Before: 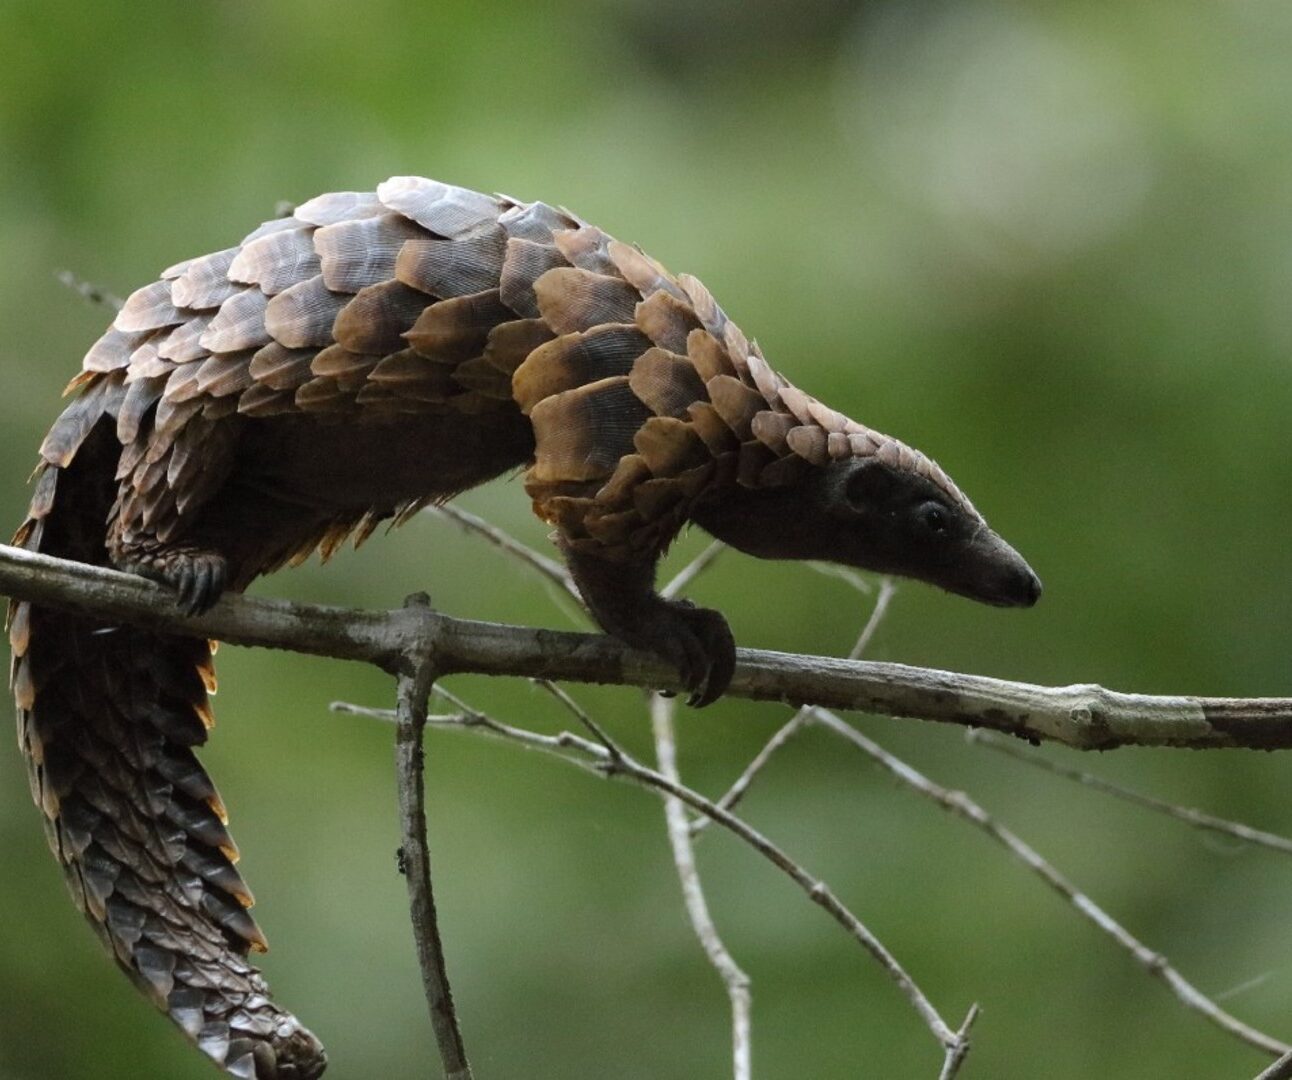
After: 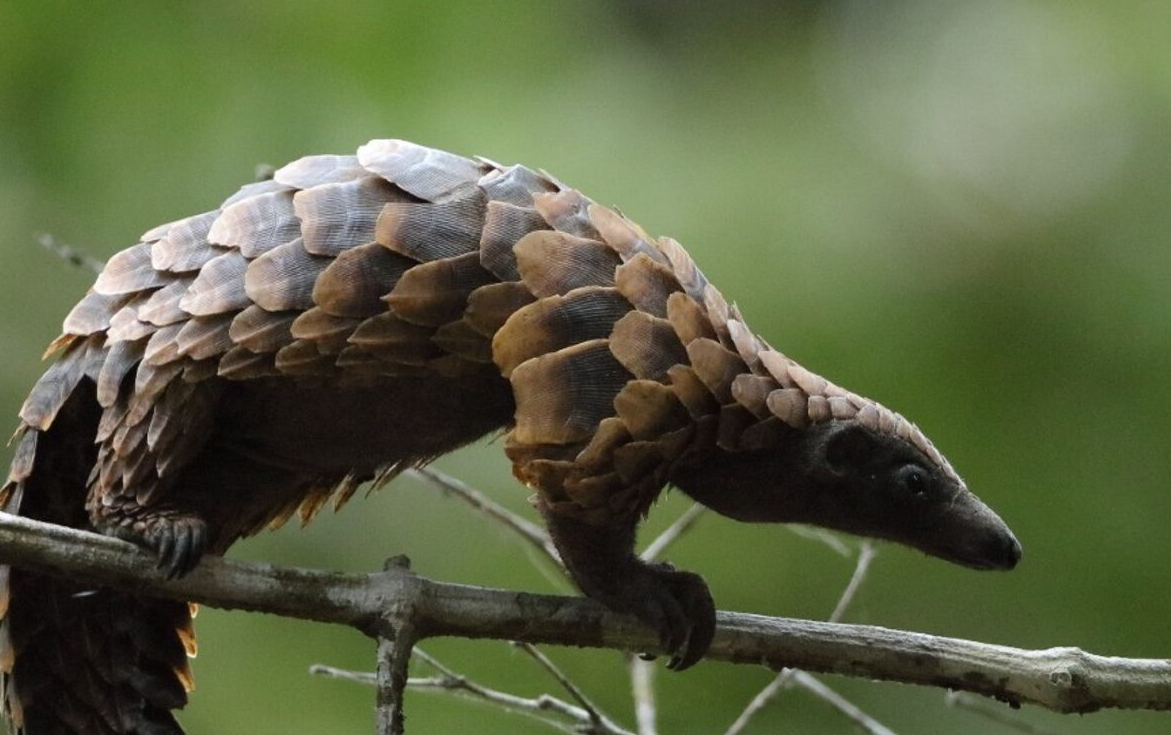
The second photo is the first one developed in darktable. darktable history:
crop: left 1.56%, top 3.456%, right 7.774%, bottom 28.453%
